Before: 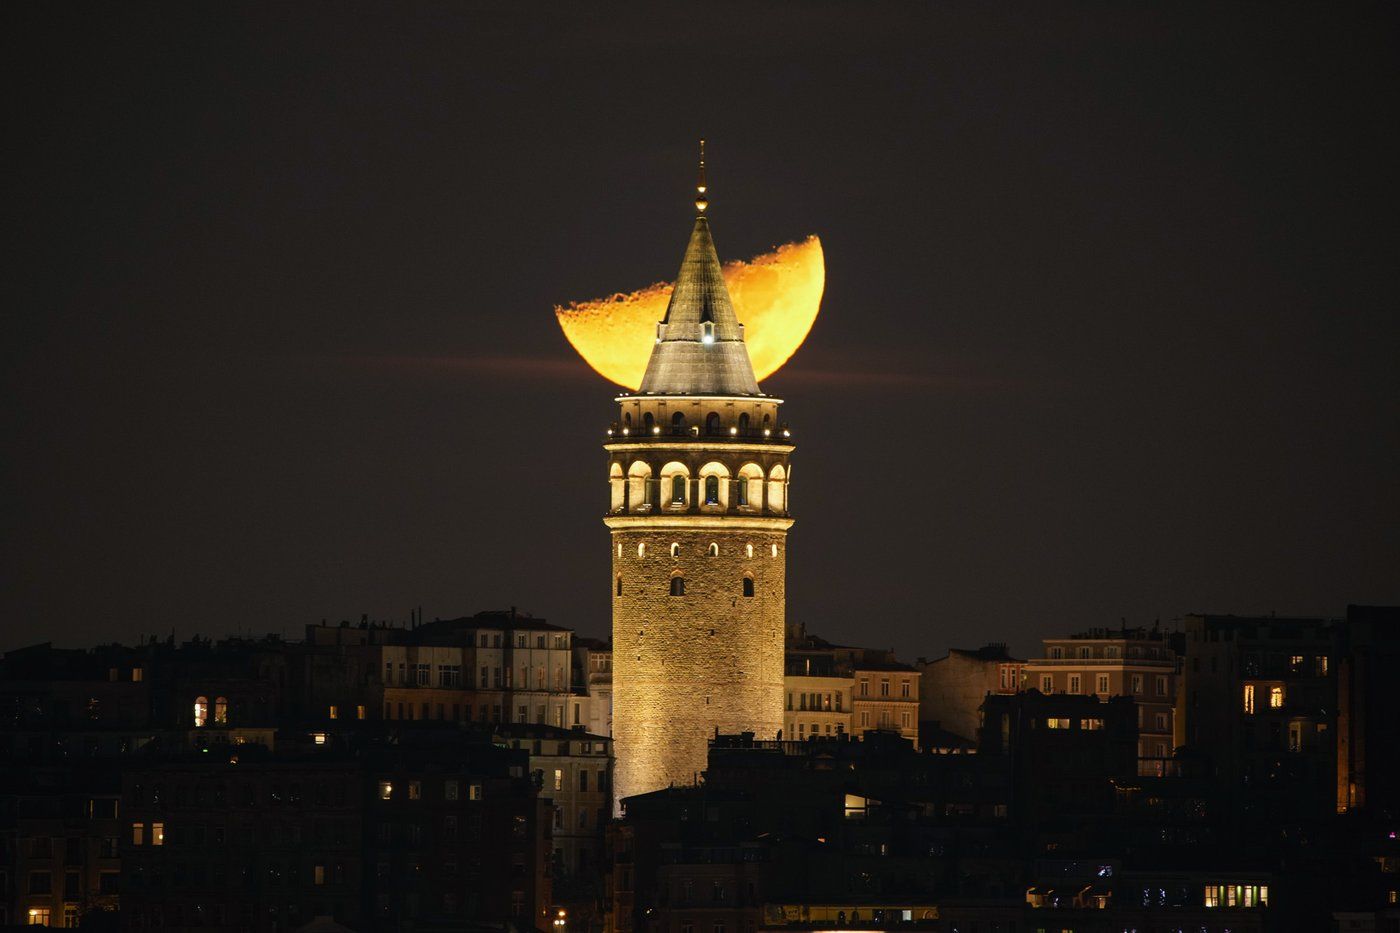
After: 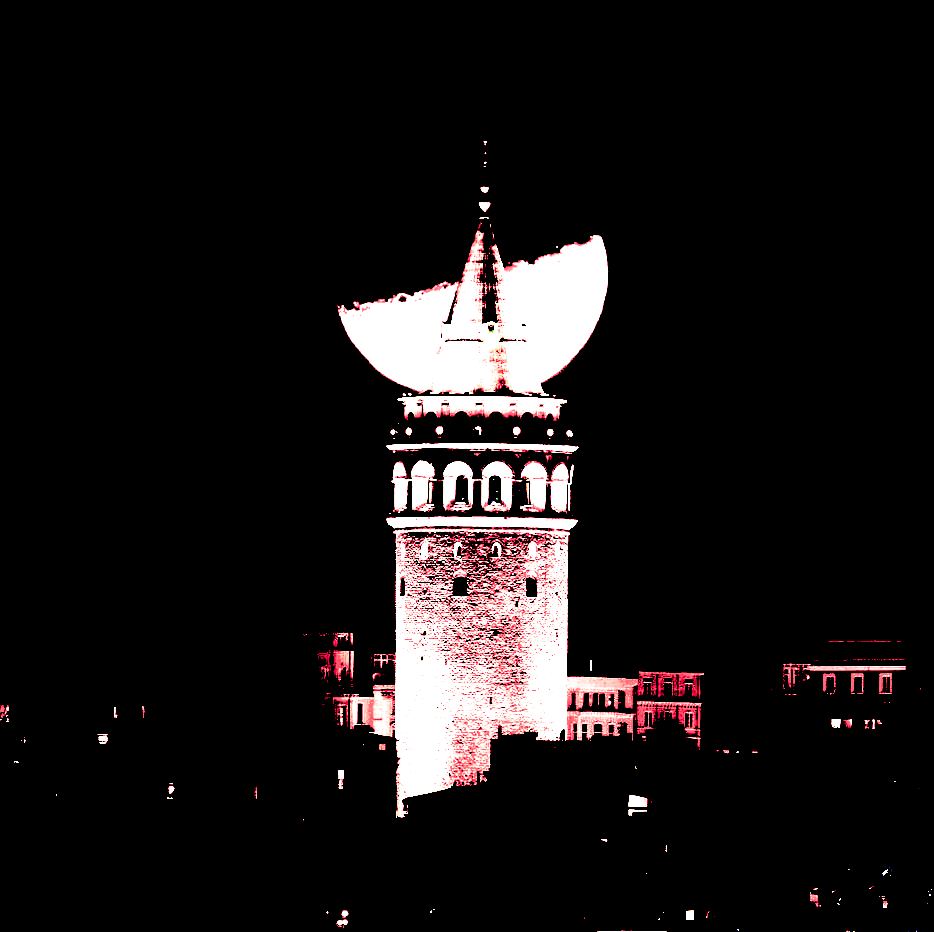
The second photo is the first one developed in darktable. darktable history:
tone equalizer: edges refinement/feathering 500, mask exposure compensation -1.57 EV, preserve details no
shadows and highlights: shadows -28.12, highlights 29.59
exposure: black level correction 0.1, exposure 3.084 EV, compensate exposure bias true, compensate highlight preservation false
filmic rgb: black relative exposure -7.65 EV, white relative exposure 4.56 EV, threshold 2.97 EV, hardness 3.61, enable highlight reconstruction true
crop and rotate: left 15.556%, right 17.685%
